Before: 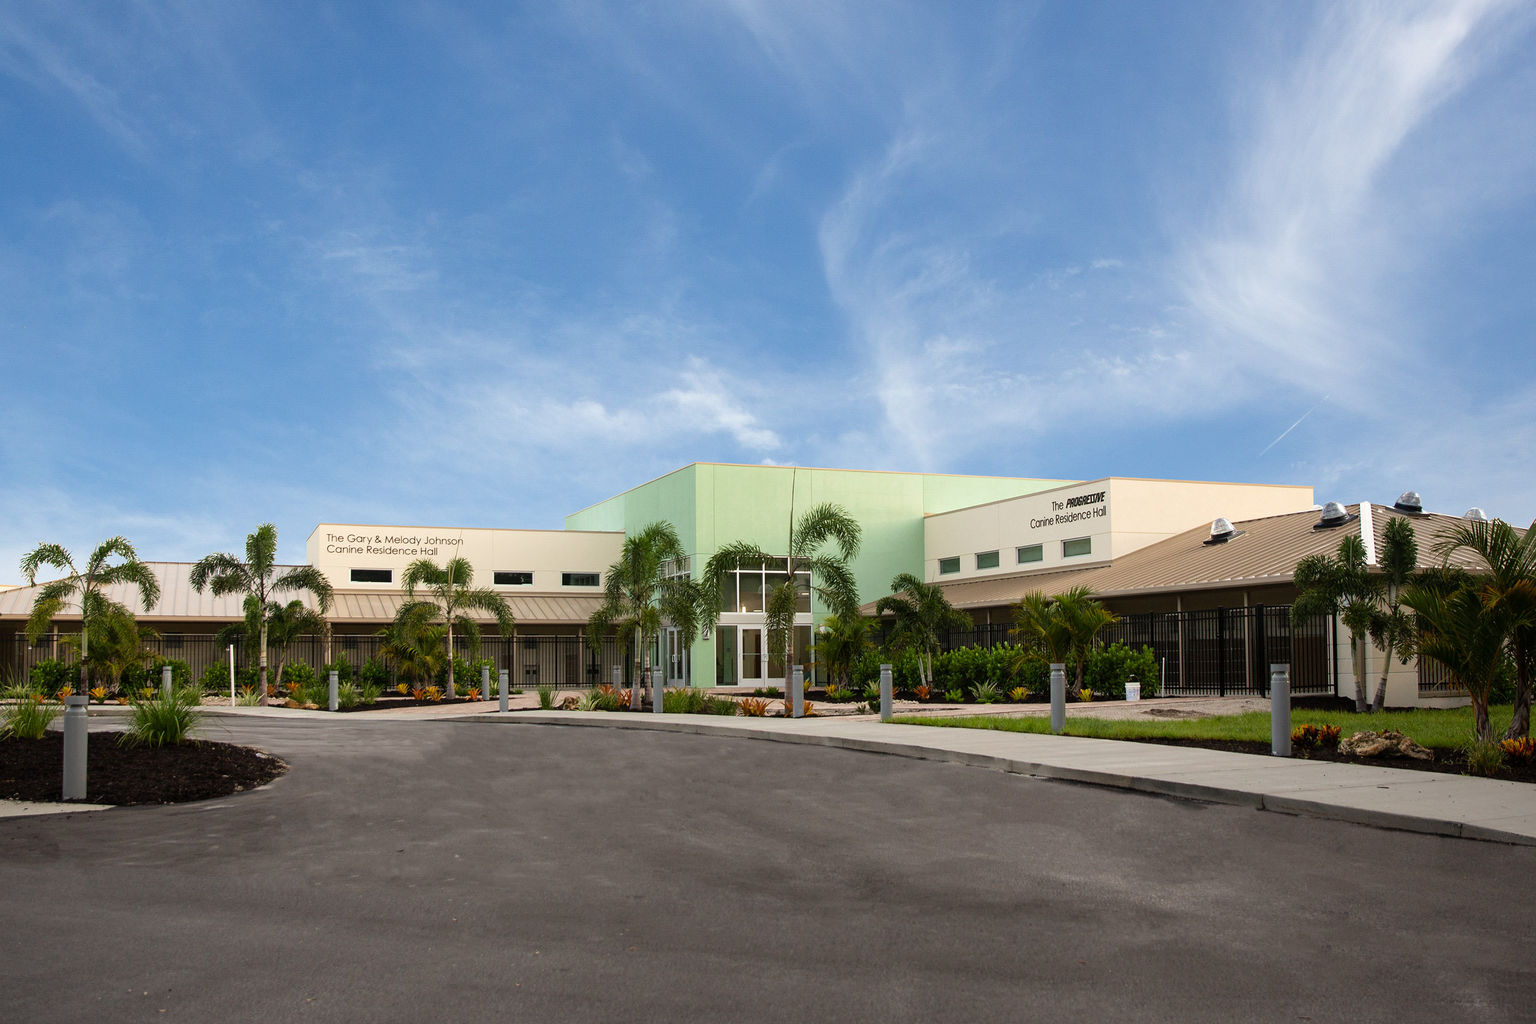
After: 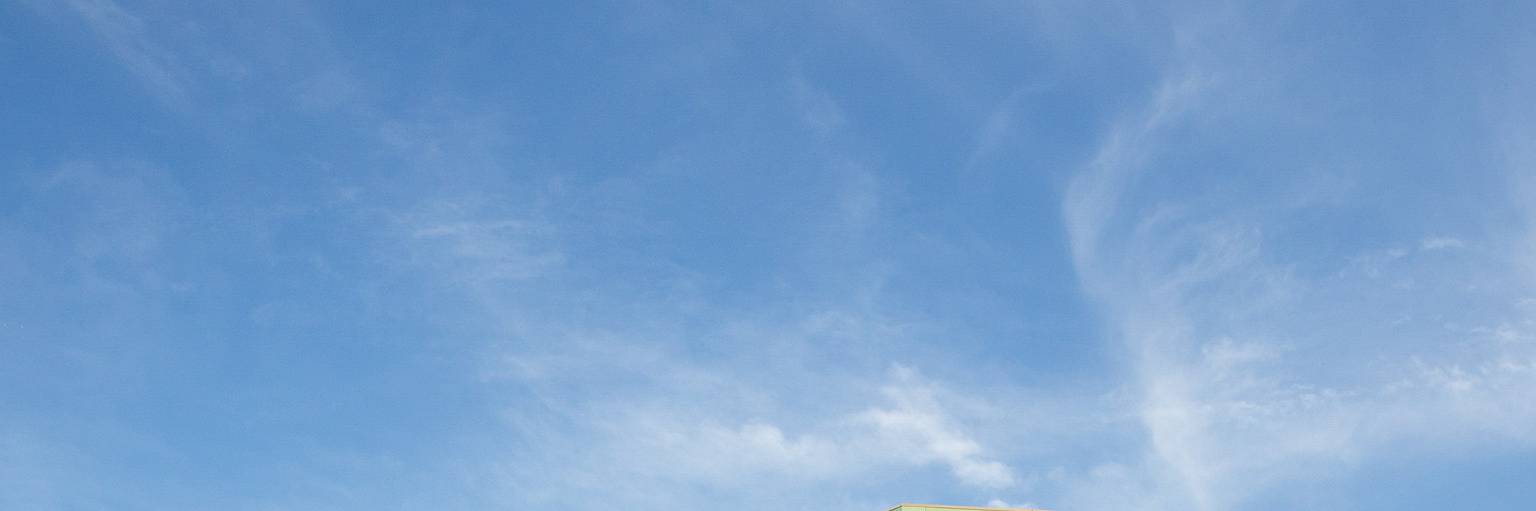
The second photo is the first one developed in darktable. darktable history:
exposure: black level correction 0.001, compensate highlight preservation false
bloom: size 9%, threshold 100%, strength 7%
crop: left 0.579%, top 7.627%, right 23.167%, bottom 54.275%
local contrast: highlights 48%, shadows 0%, detail 100%
